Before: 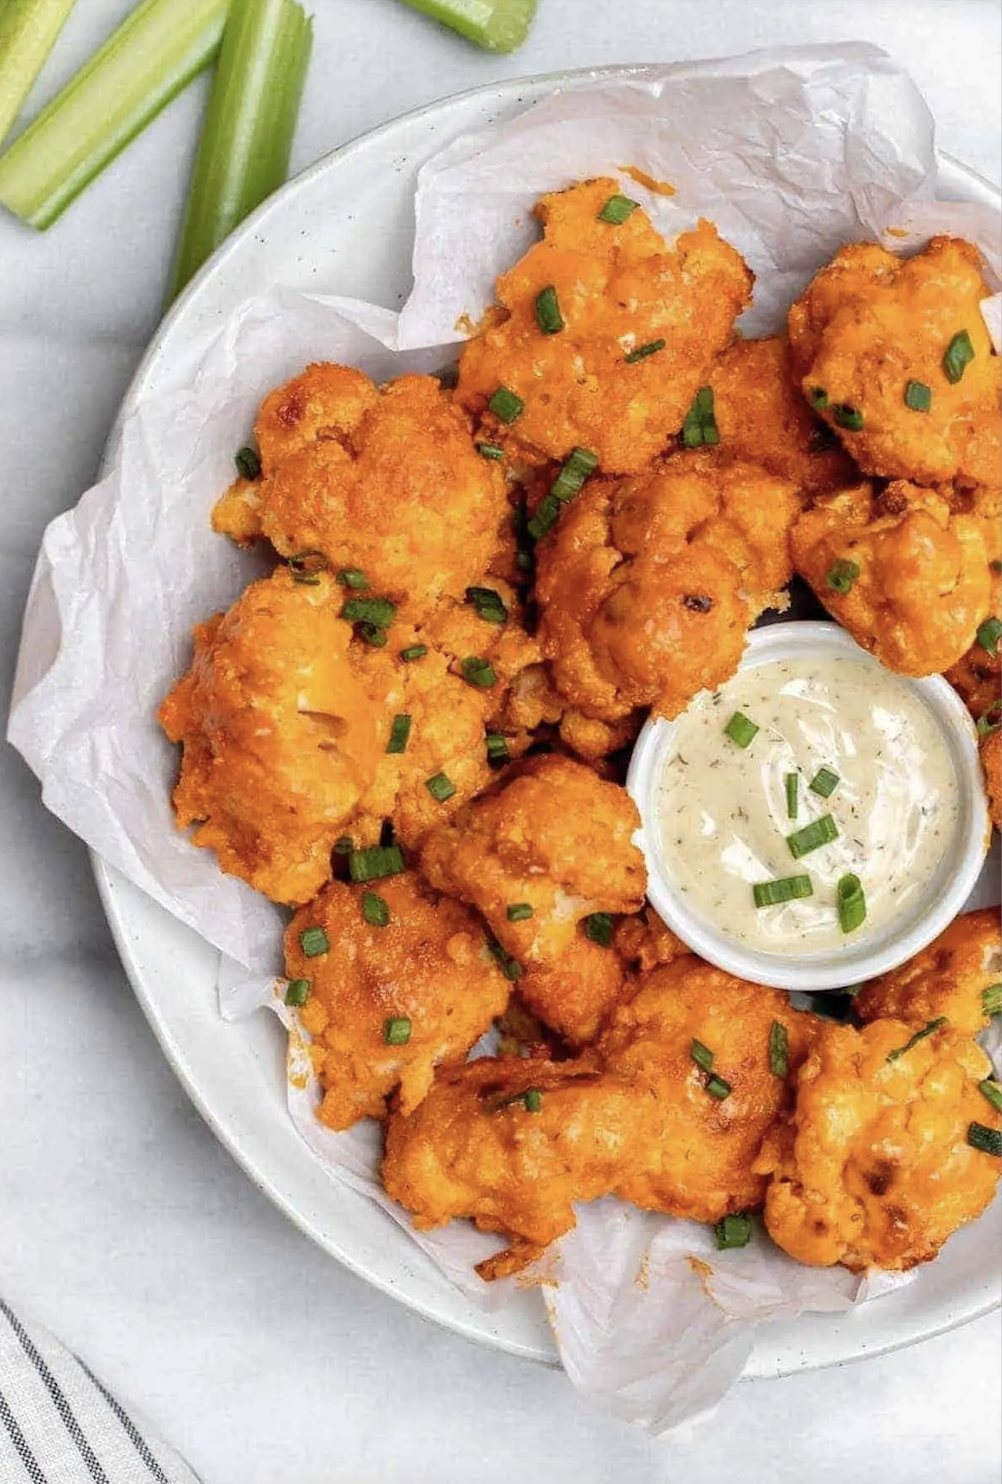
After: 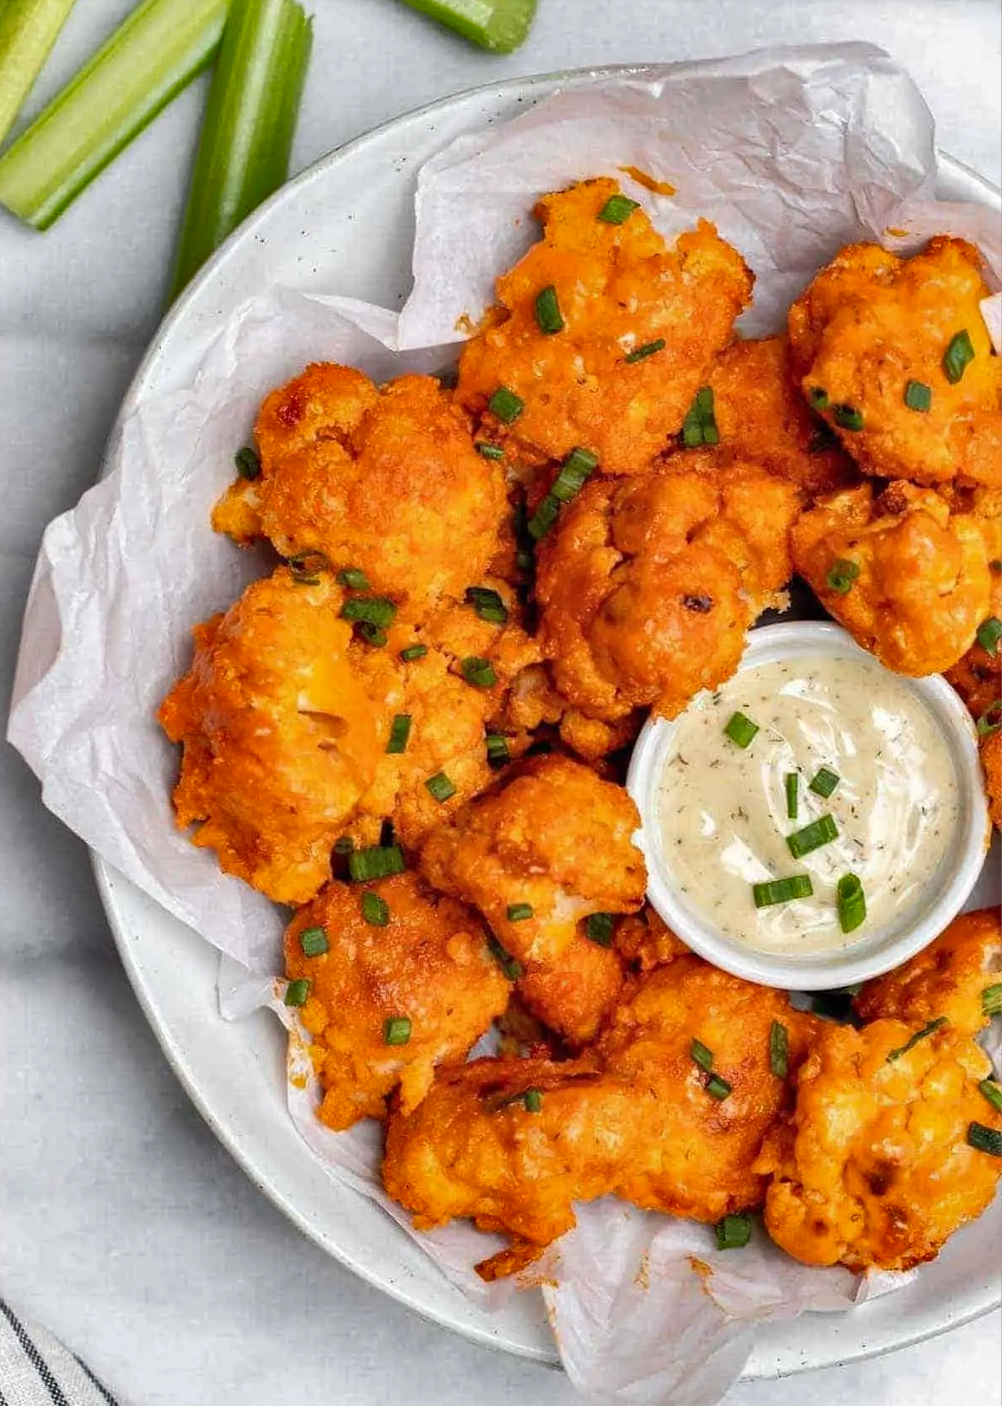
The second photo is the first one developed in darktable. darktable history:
crop and rotate: top 0.013%, bottom 5.204%
shadows and highlights: highlights color adjustment 78.92%, low approximation 0.01, soften with gaussian
